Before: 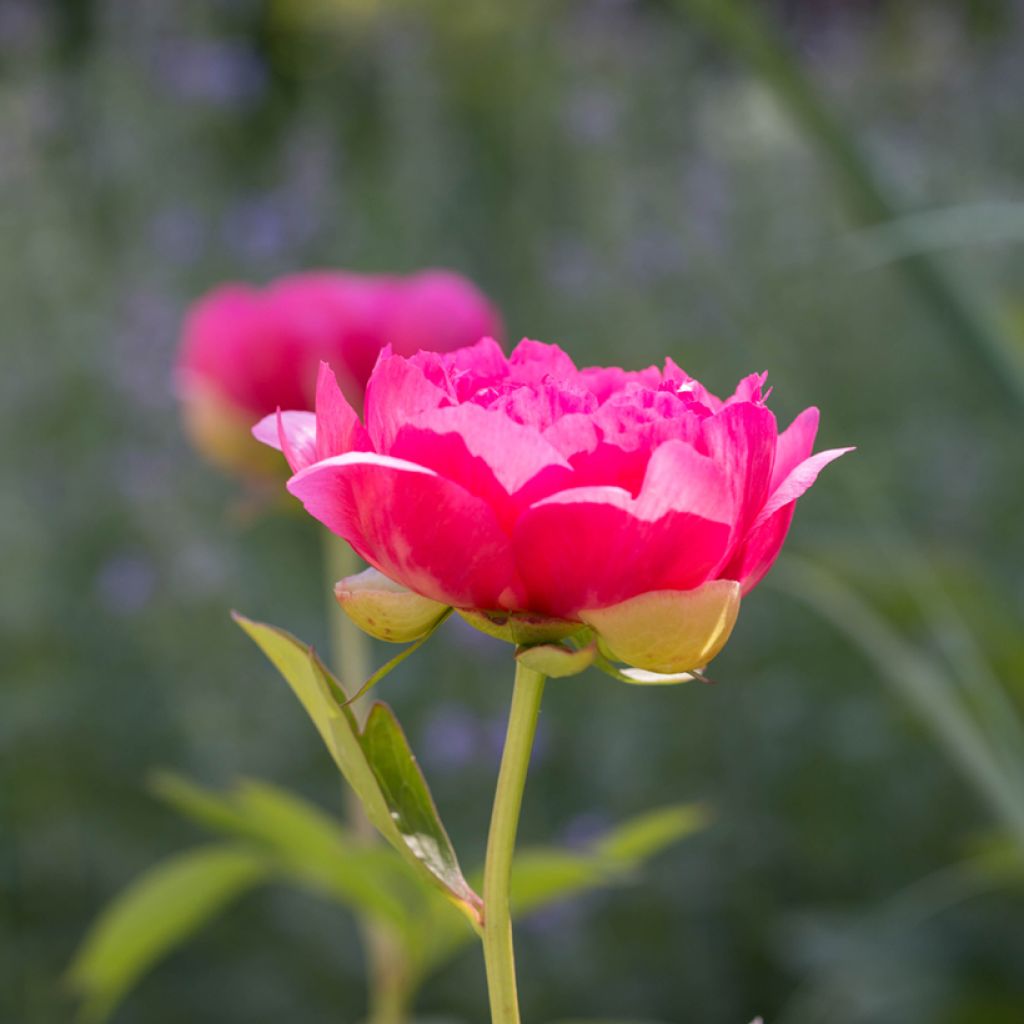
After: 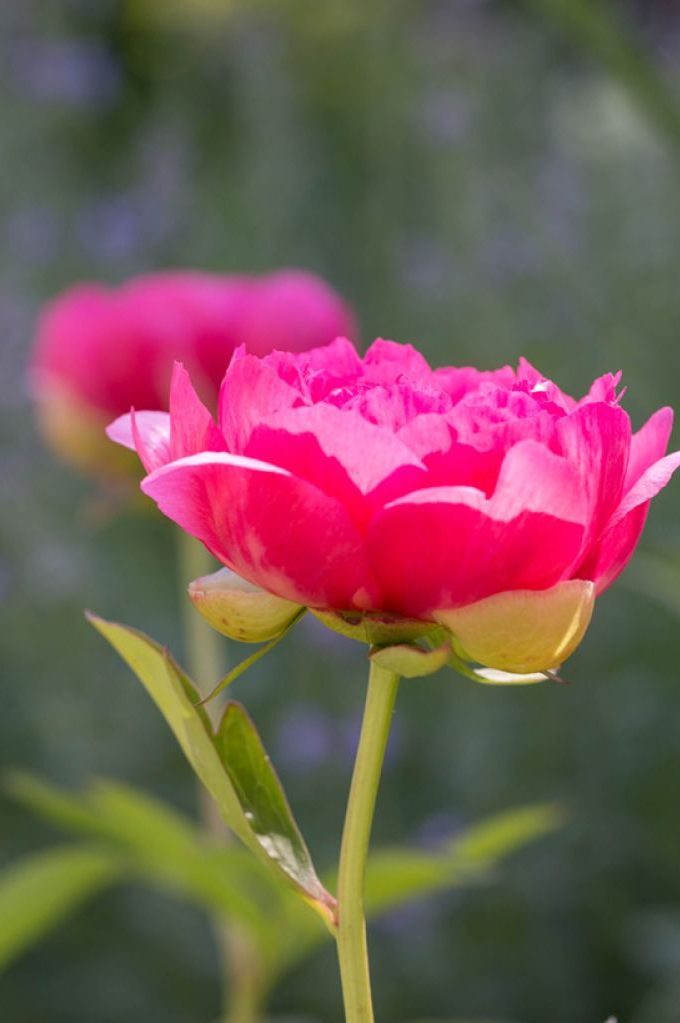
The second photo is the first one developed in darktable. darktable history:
crop and rotate: left 14.288%, right 19.303%
